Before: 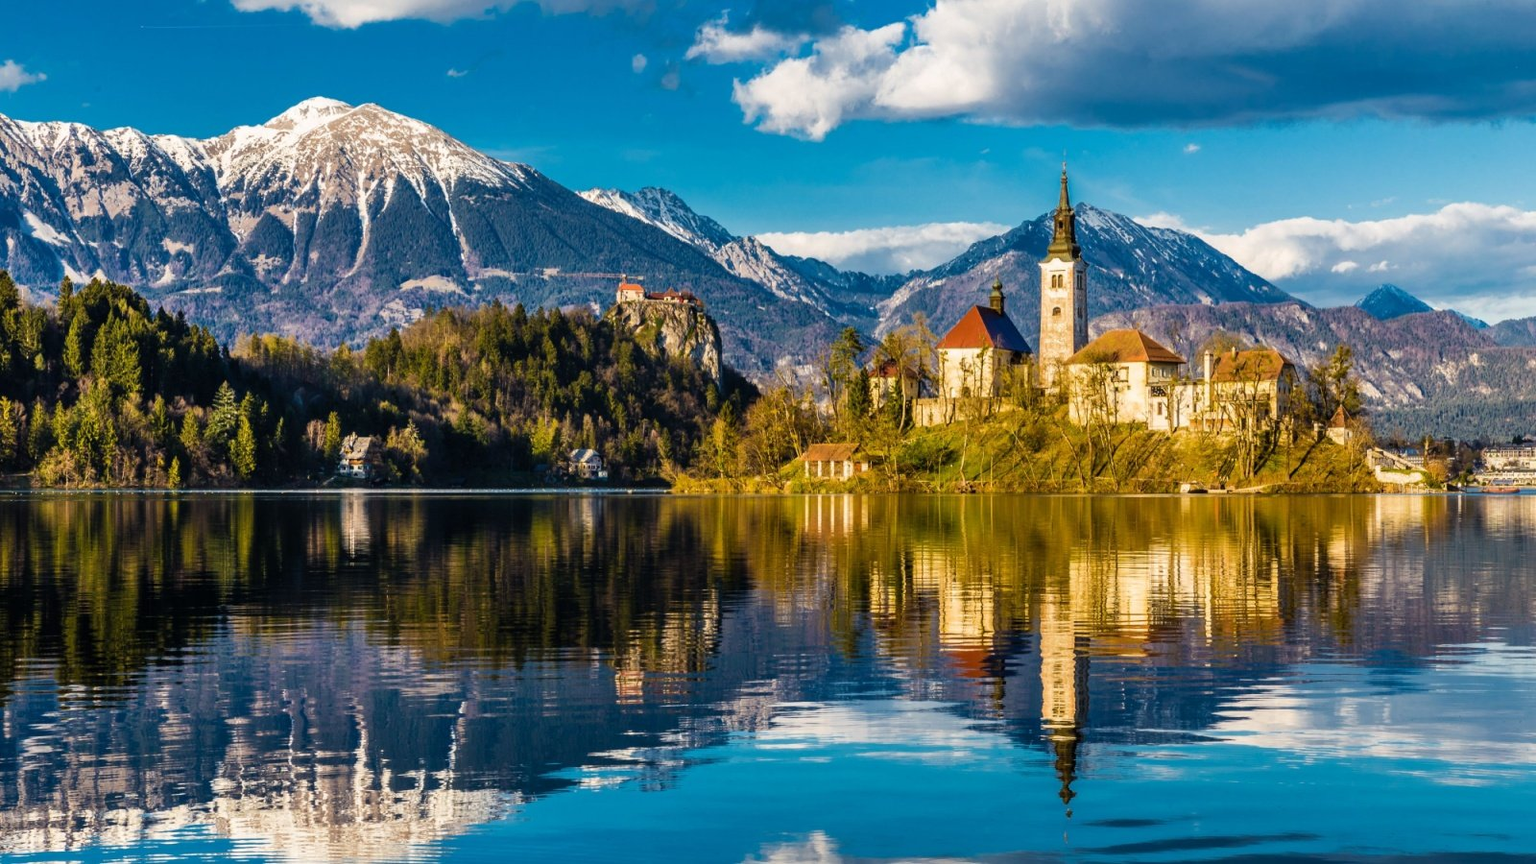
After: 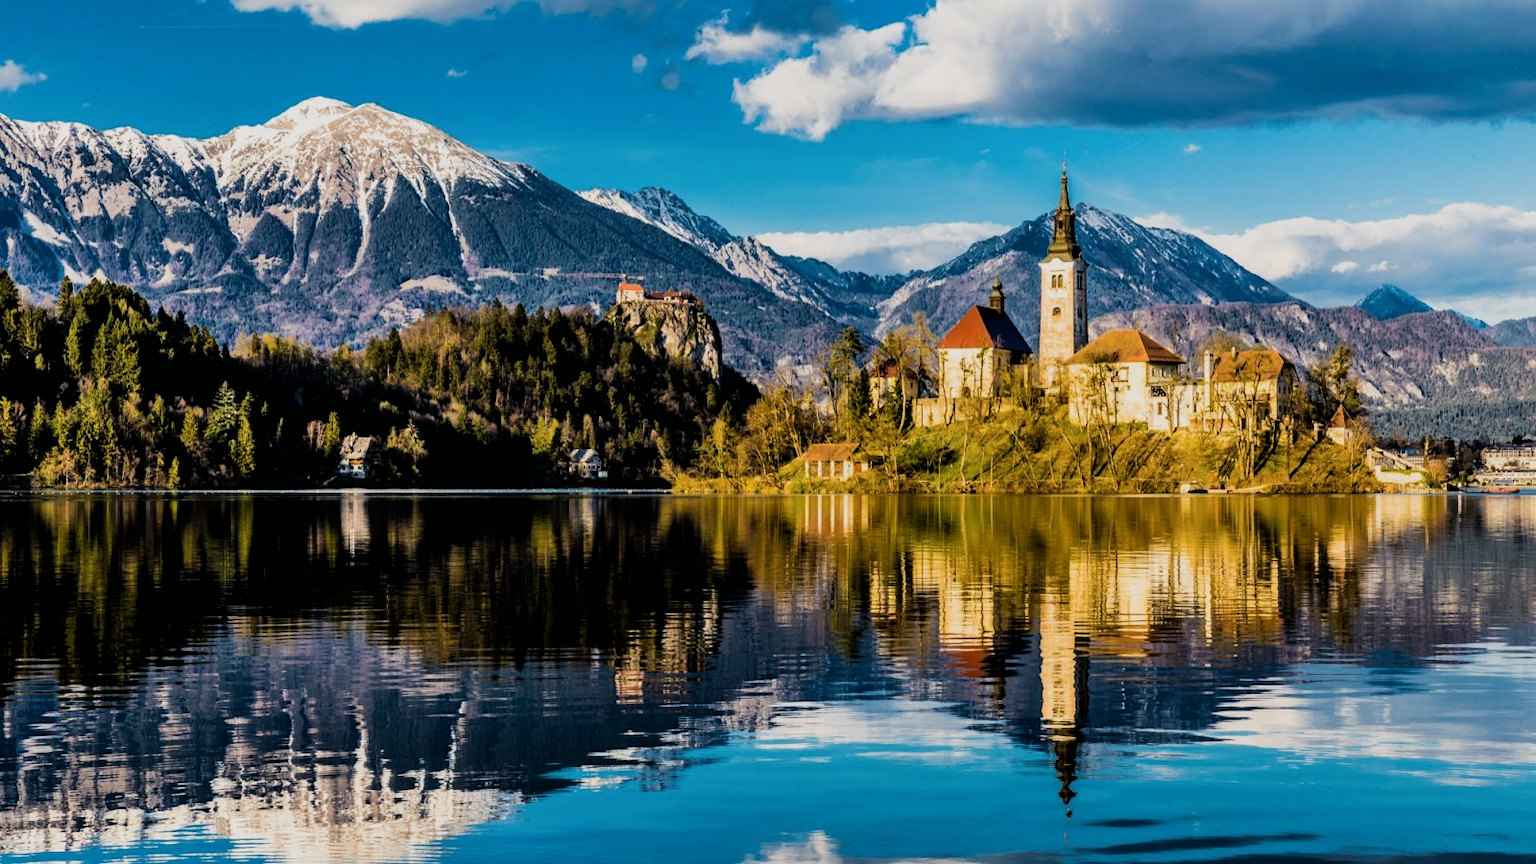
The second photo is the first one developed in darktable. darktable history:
filmic rgb: black relative exposure -5.13 EV, white relative exposure 3.98 EV, hardness 2.9, contrast 1.3, highlights saturation mix -31.16%
